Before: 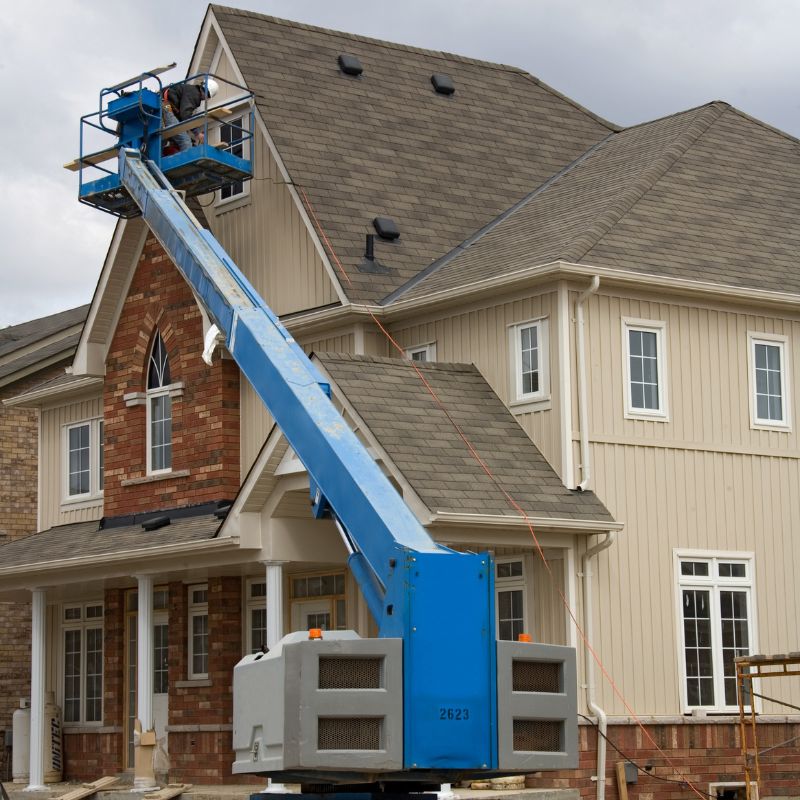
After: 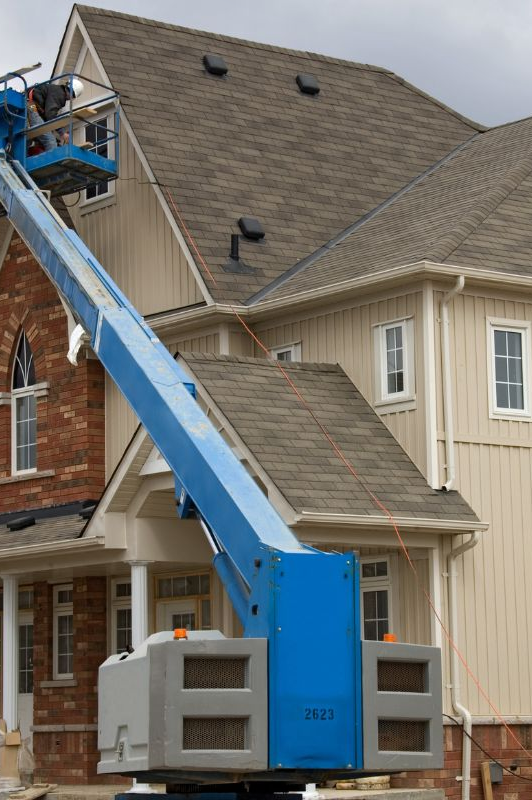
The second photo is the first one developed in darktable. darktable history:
crop: left 16.899%, right 16.556%
tone equalizer: -8 EV -0.55 EV
